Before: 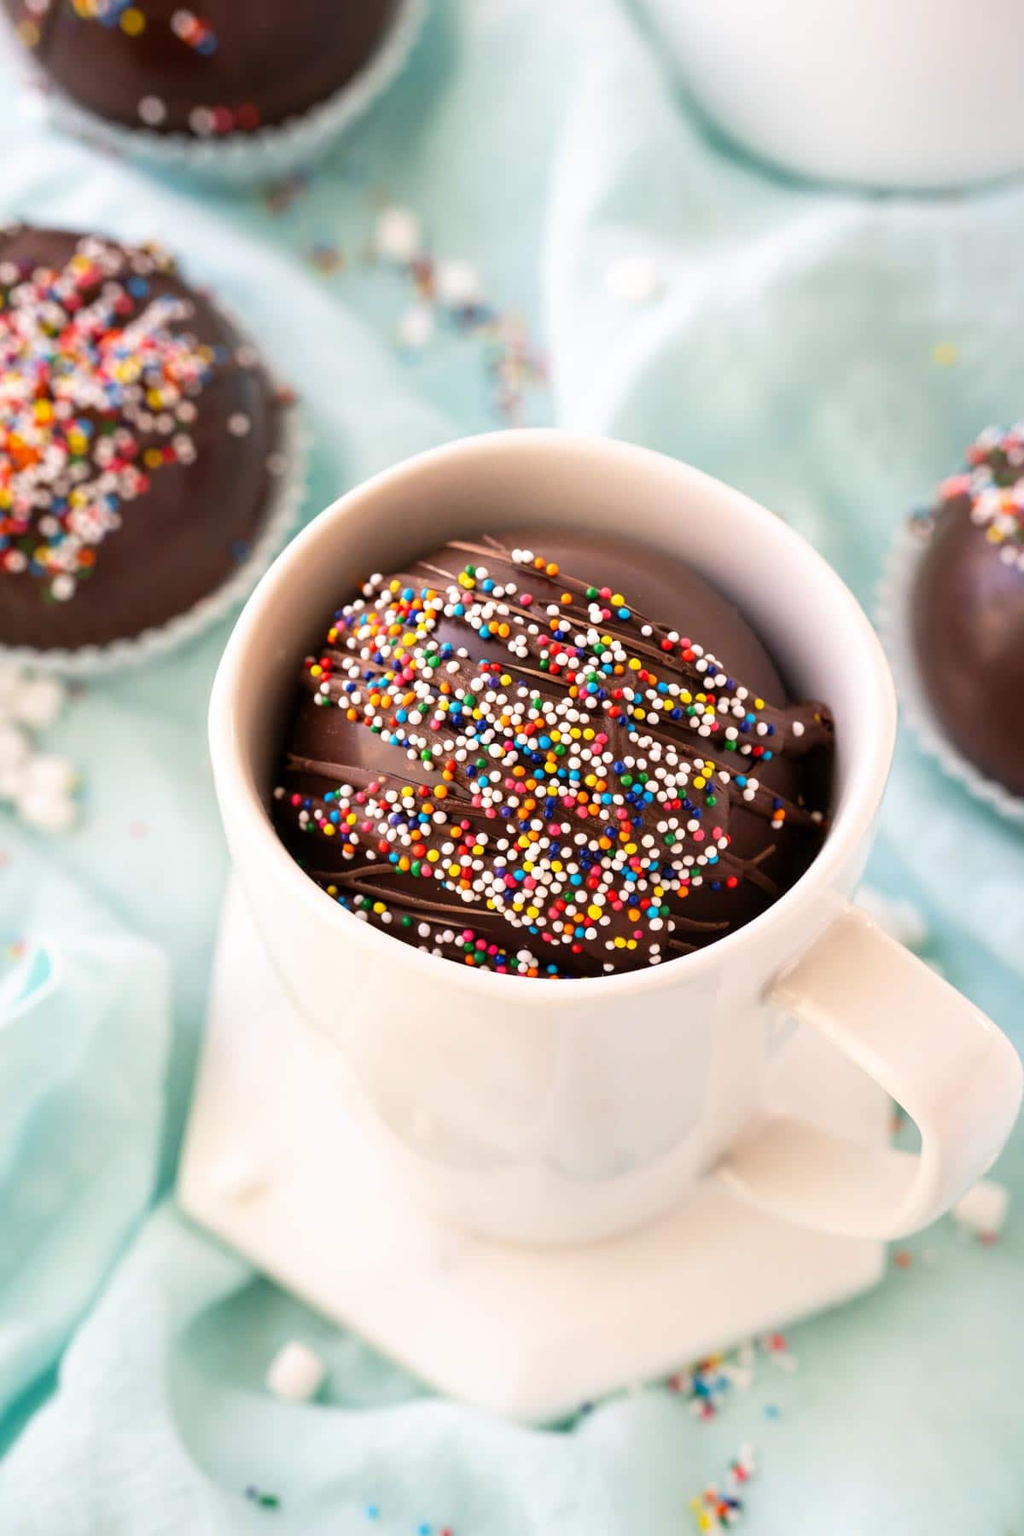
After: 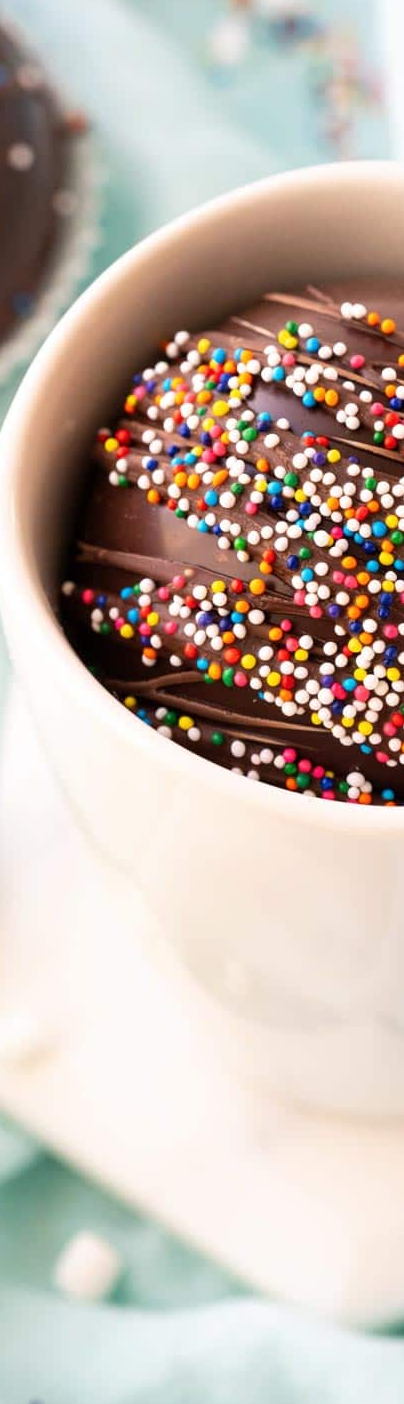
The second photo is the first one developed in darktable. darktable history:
color calibration: illuminant same as pipeline (D50), adaptation XYZ, x 0.345, y 0.359, temperature 5017.63 K
crop and rotate: left 21.601%, top 18.967%, right 44.655%, bottom 2.984%
